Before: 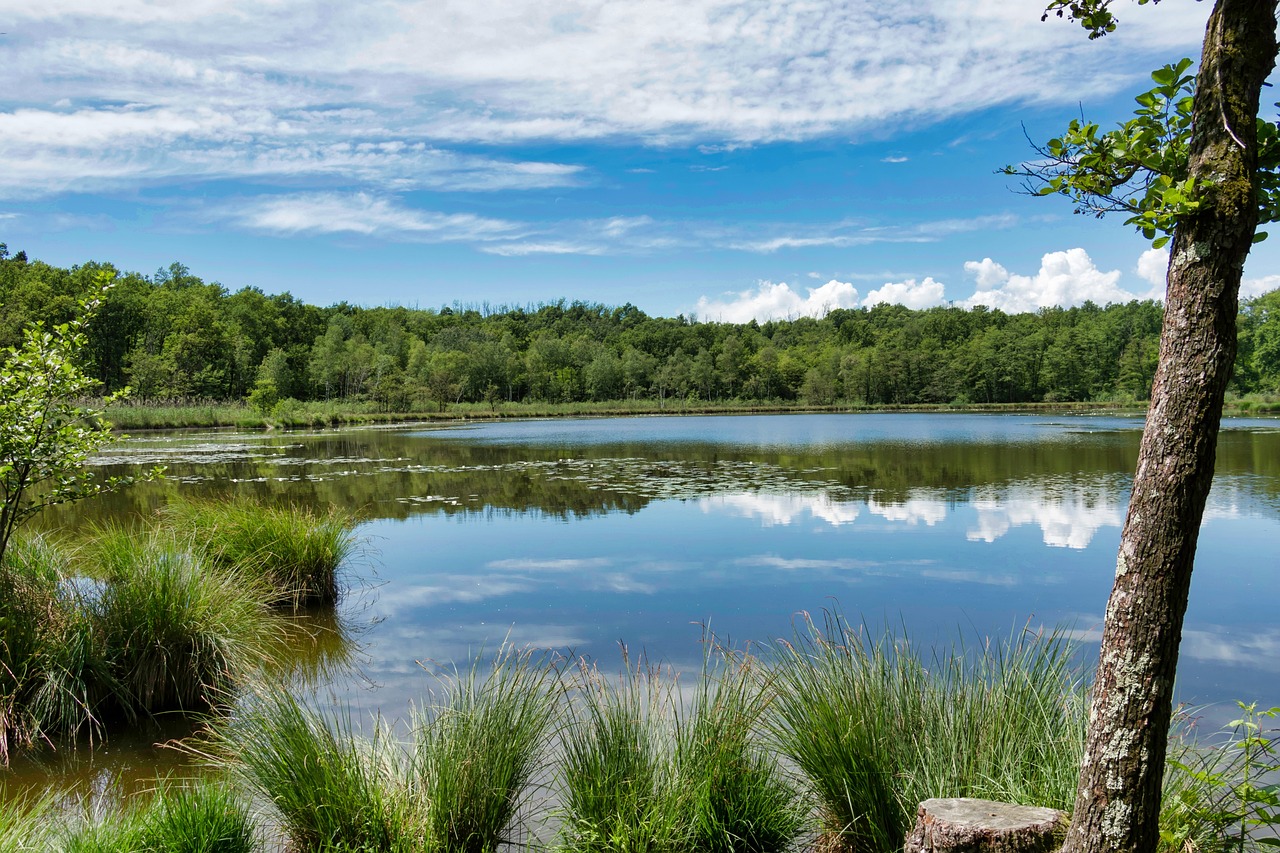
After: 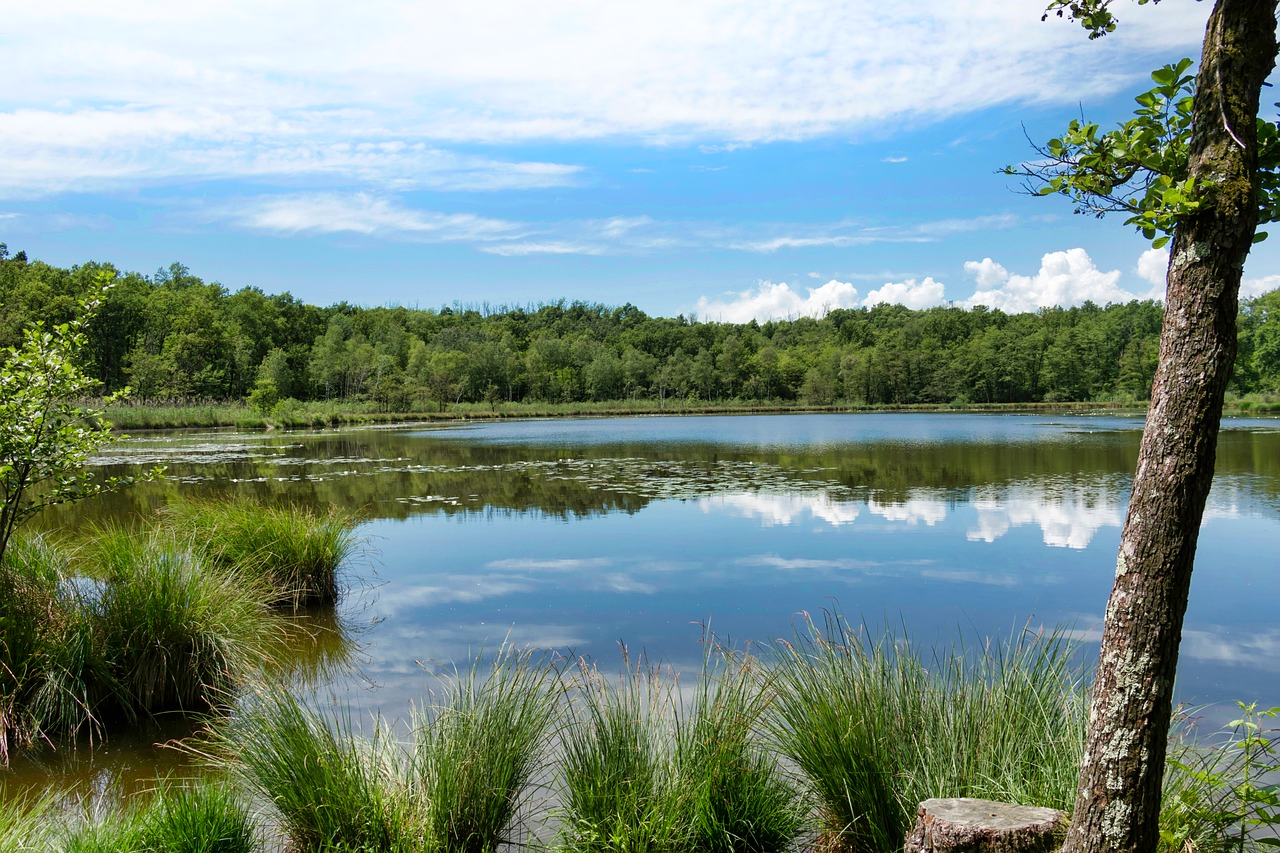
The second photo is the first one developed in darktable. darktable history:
shadows and highlights: shadows -53.18, highlights 86.84, soften with gaussian
